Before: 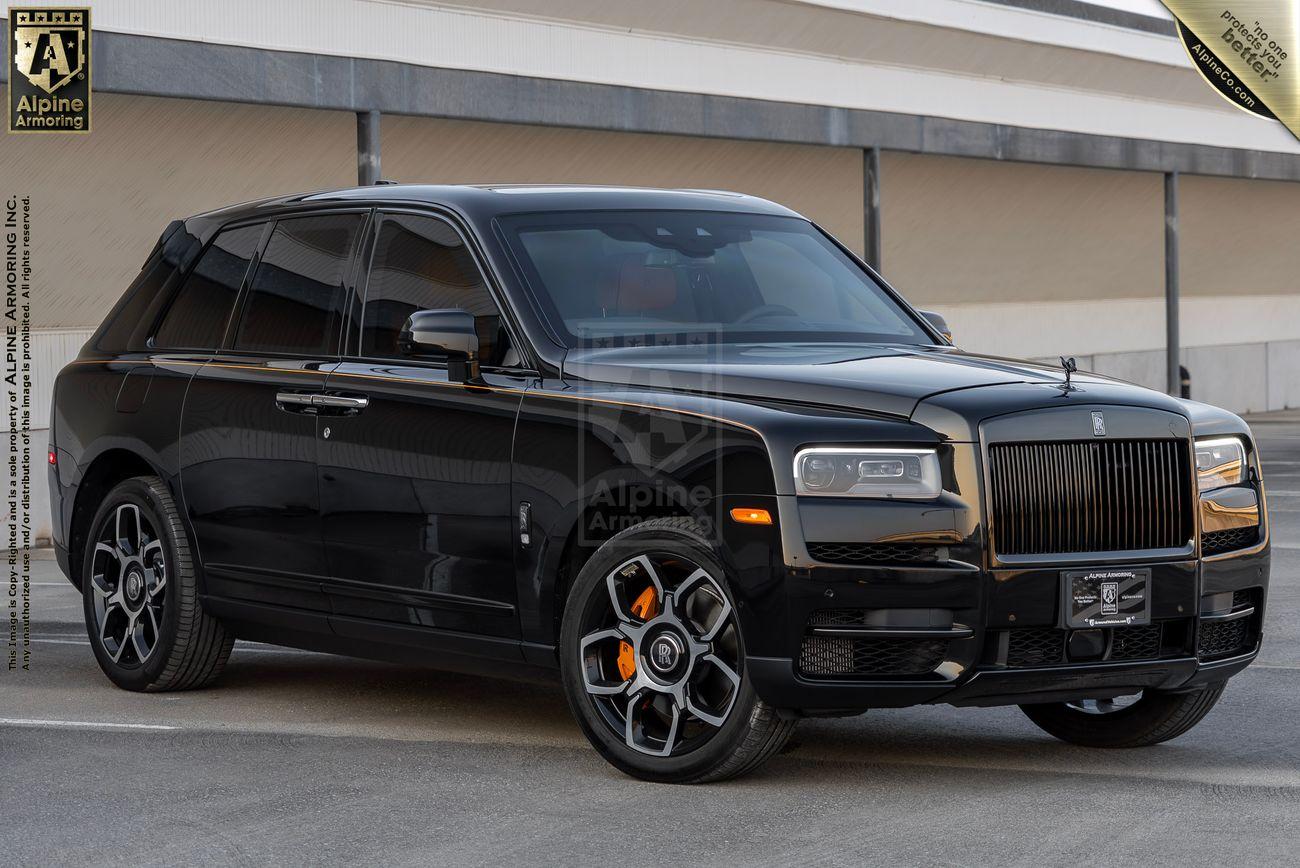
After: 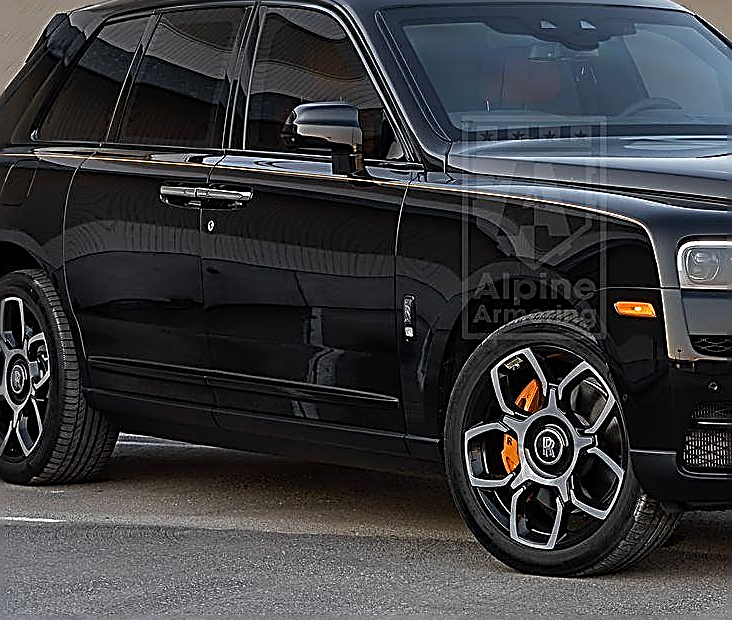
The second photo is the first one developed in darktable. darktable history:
crop: left 8.966%, top 23.852%, right 34.699%, bottom 4.703%
sharpen: amount 2
